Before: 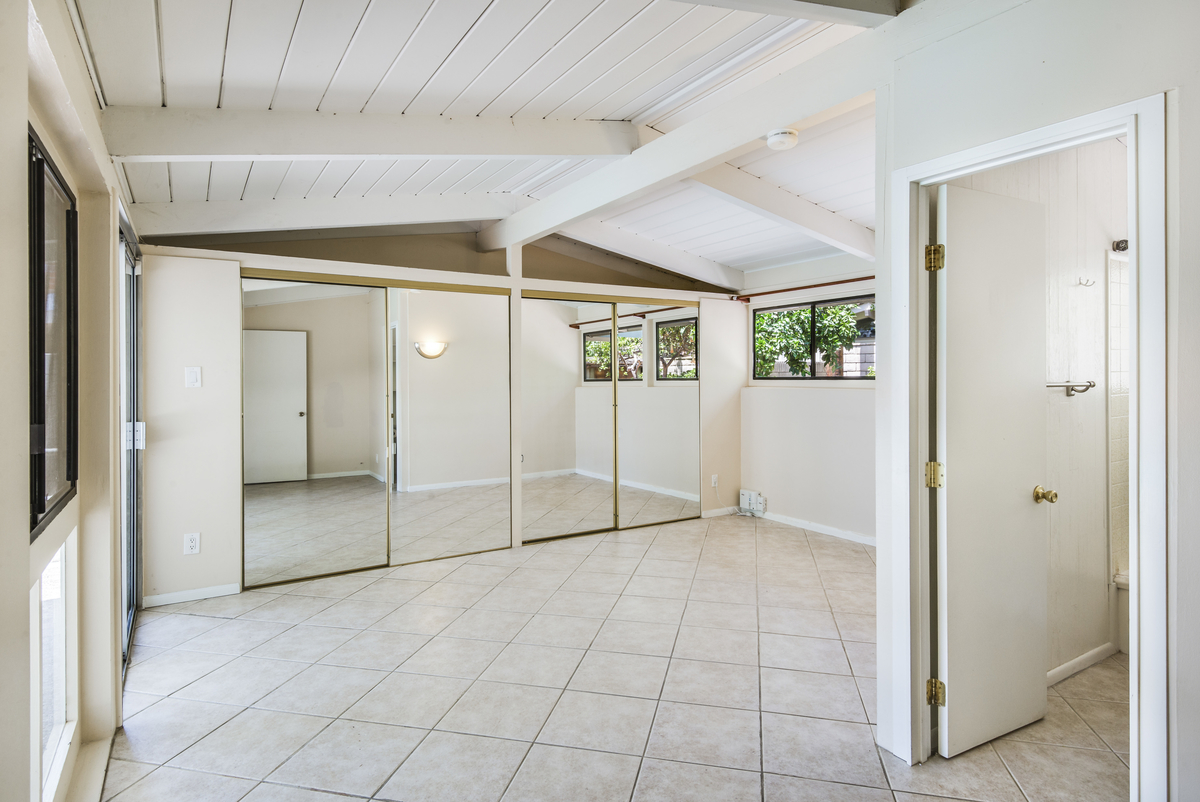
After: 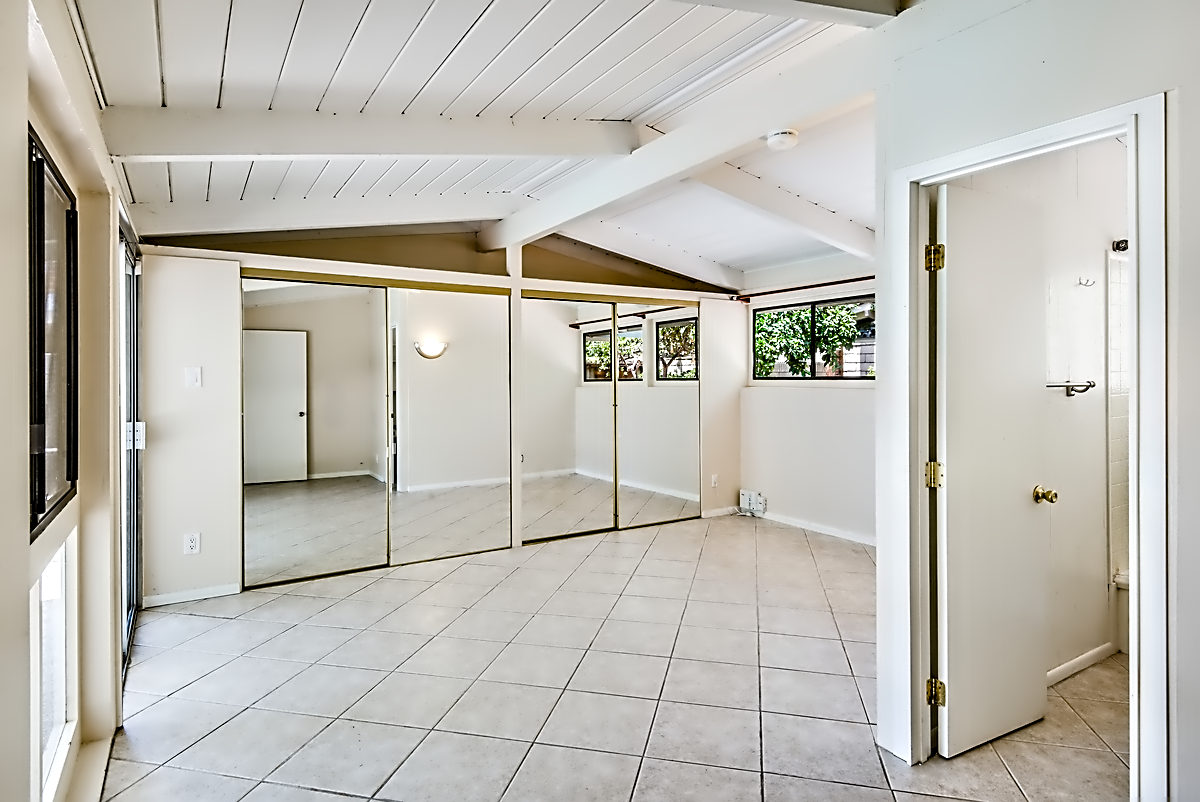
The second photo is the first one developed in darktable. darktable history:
color balance rgb: perceptual saturation grading › global saturation 20%, perceptual saturation grading › highlights -25%, perceptual saturation grading › shadows 50%
contrast brightness saturation: saturation -0.05
contrast equalizer: octaves 7, y [[0.5, 0.542, 0.583, 0.625, 0.667, 0.708], [0.5 ×6], [0.5 ×6], [0, 0.033, 0.067, 0.1, 0.133, 0.167], [0, 0.05, 0.1, 0.15, 0.2, 0.25]]
sharpen: on, module defaults
